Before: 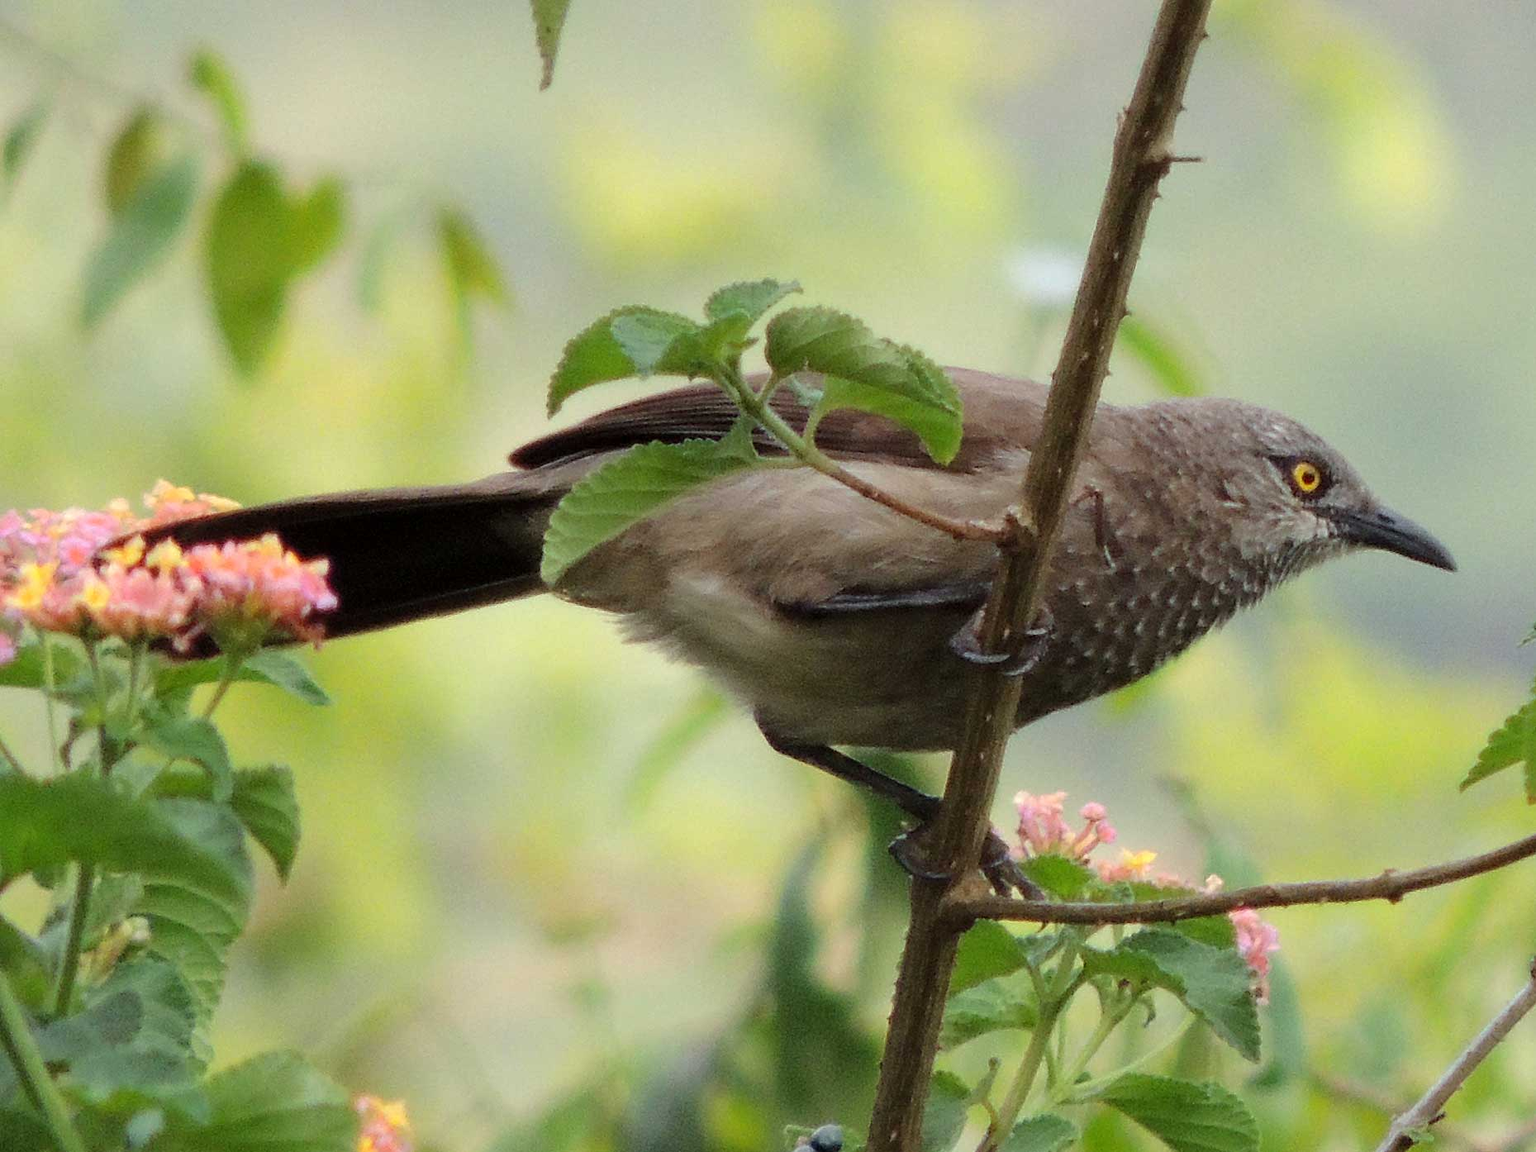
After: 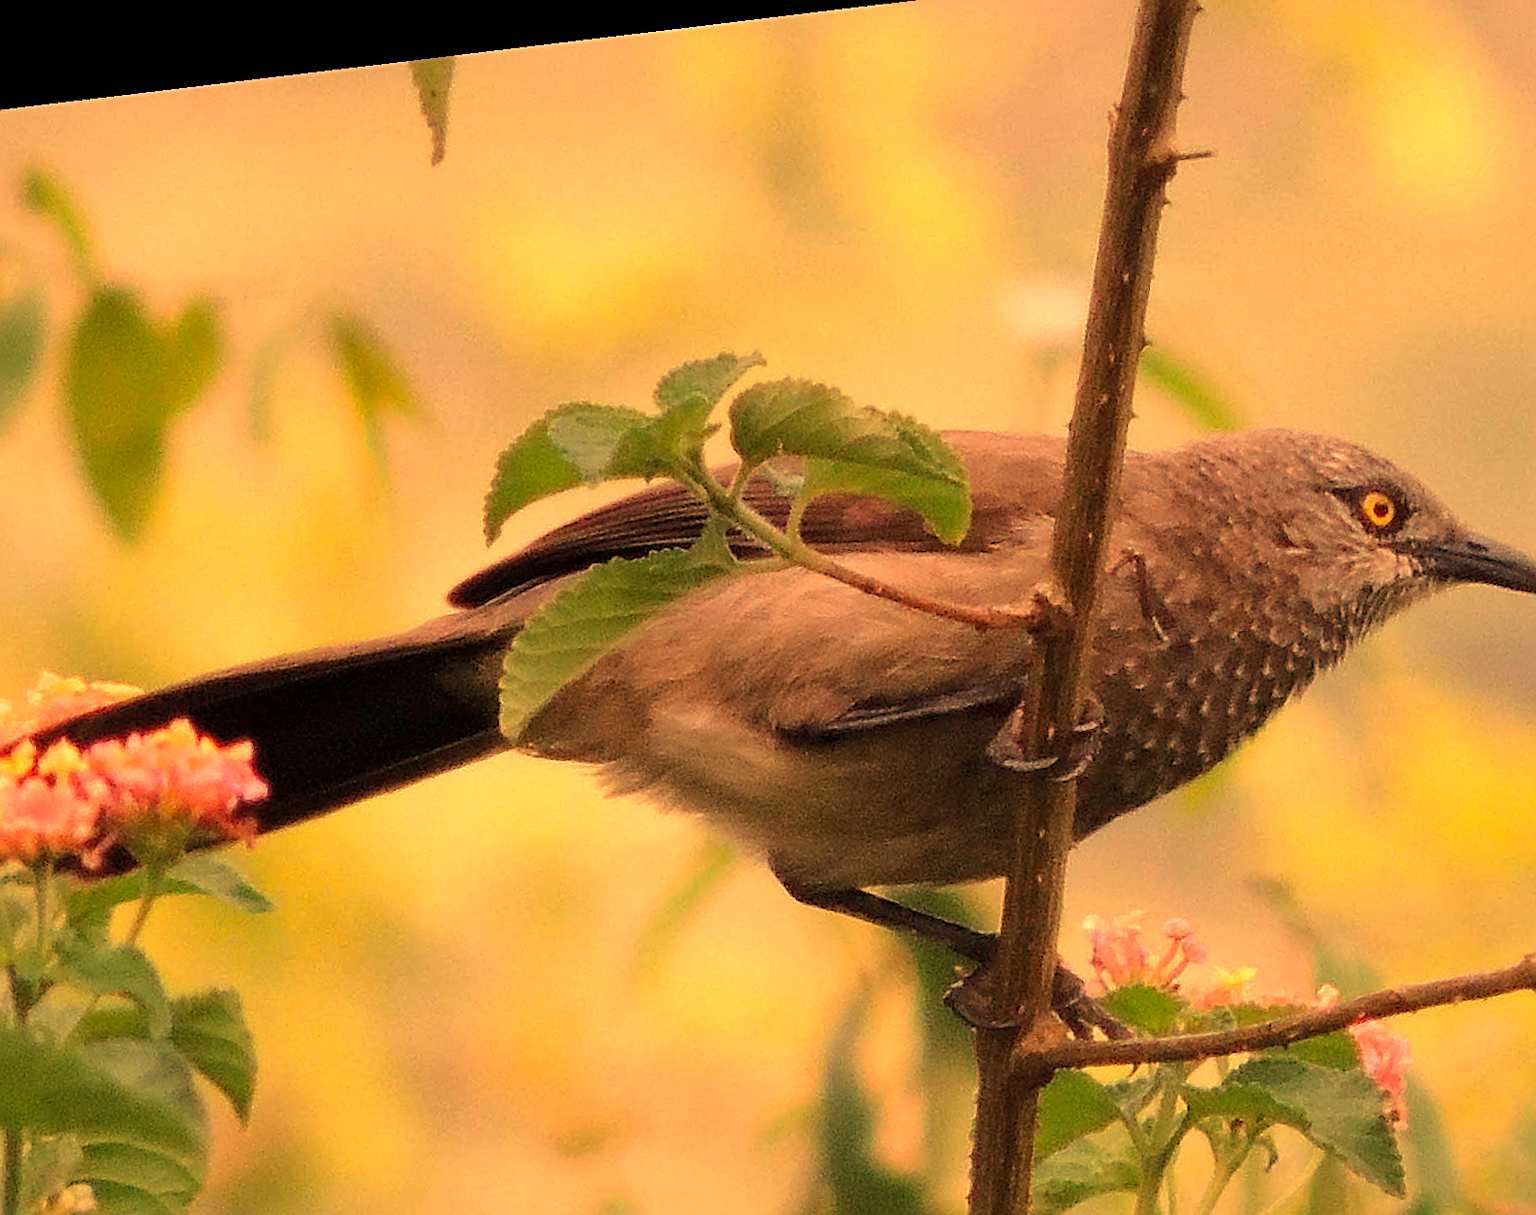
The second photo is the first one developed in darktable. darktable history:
rotate and perspective: rotation -6.83°, automatic cropping off
shadows and highlights: shadows 25, white point adjustment -3, highlights -30
white balance: red 1.467, blue 0.684
sharpen: on, module defaults
crop and rotate: left 10.77%, top 5.1%, right 10.41%, bottom 16.76%
